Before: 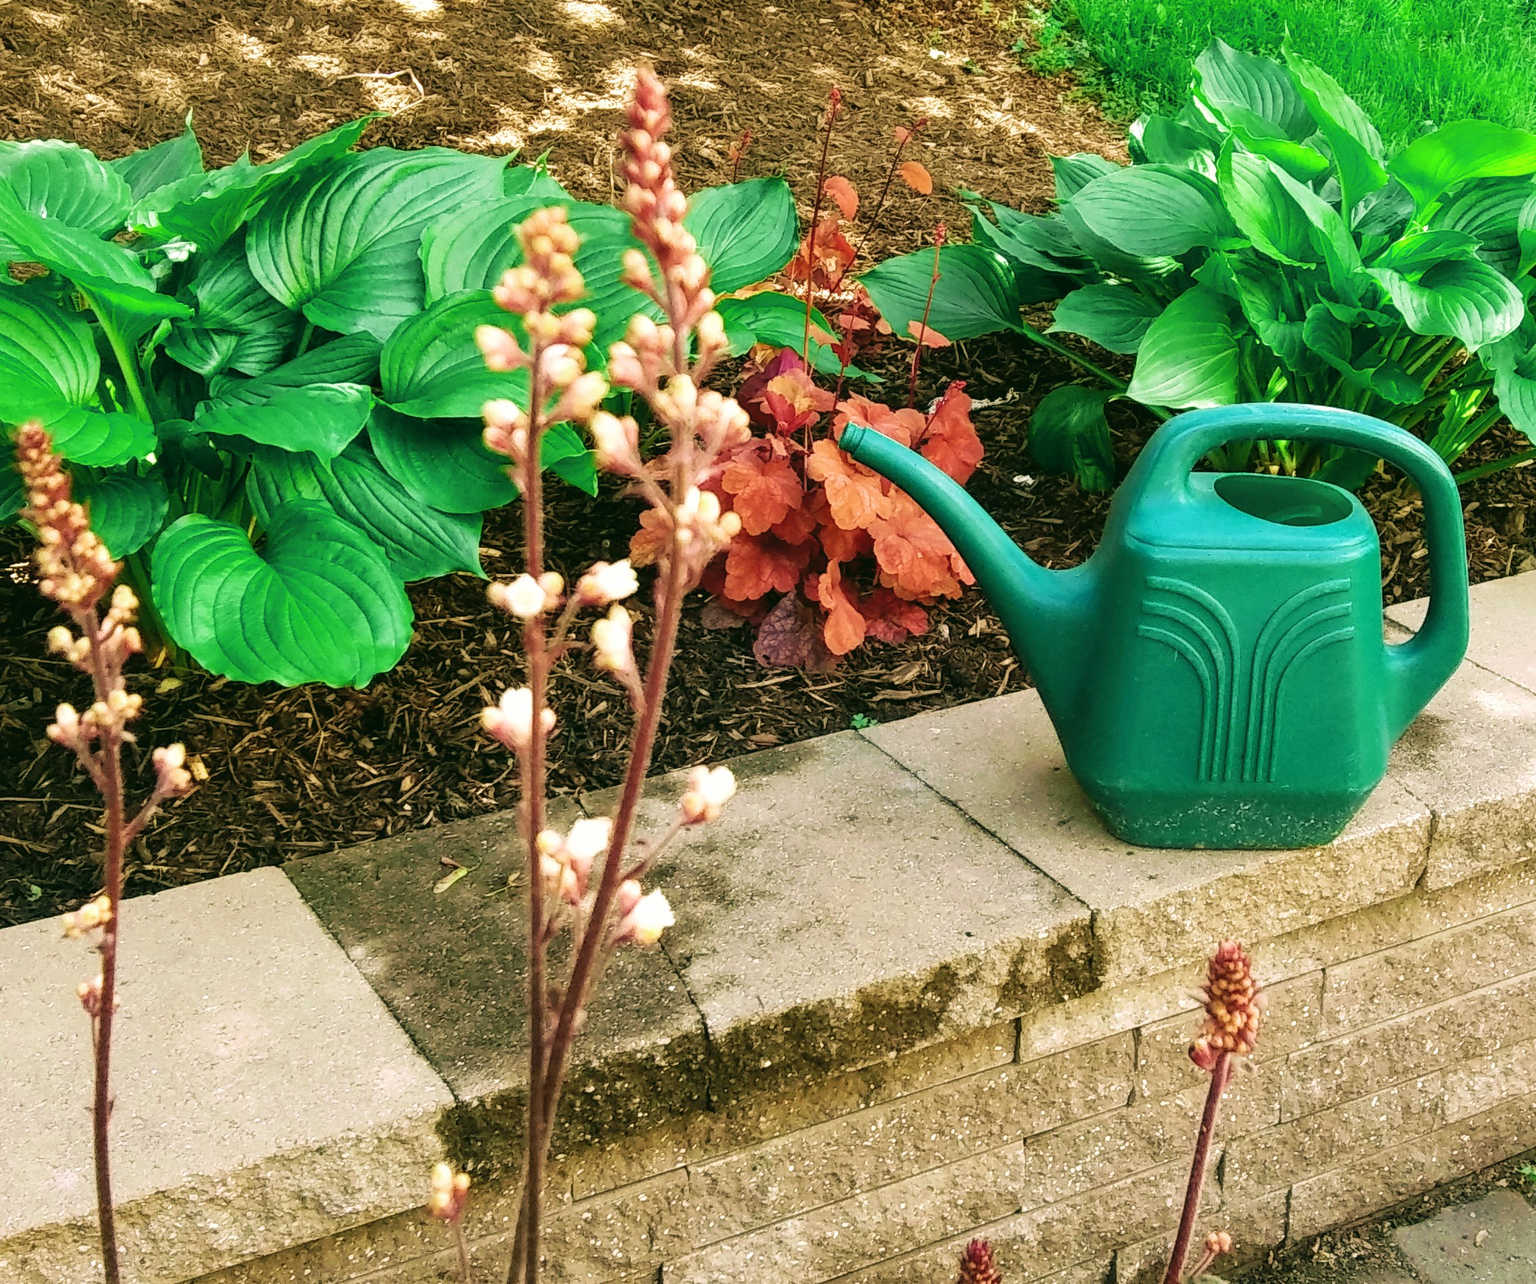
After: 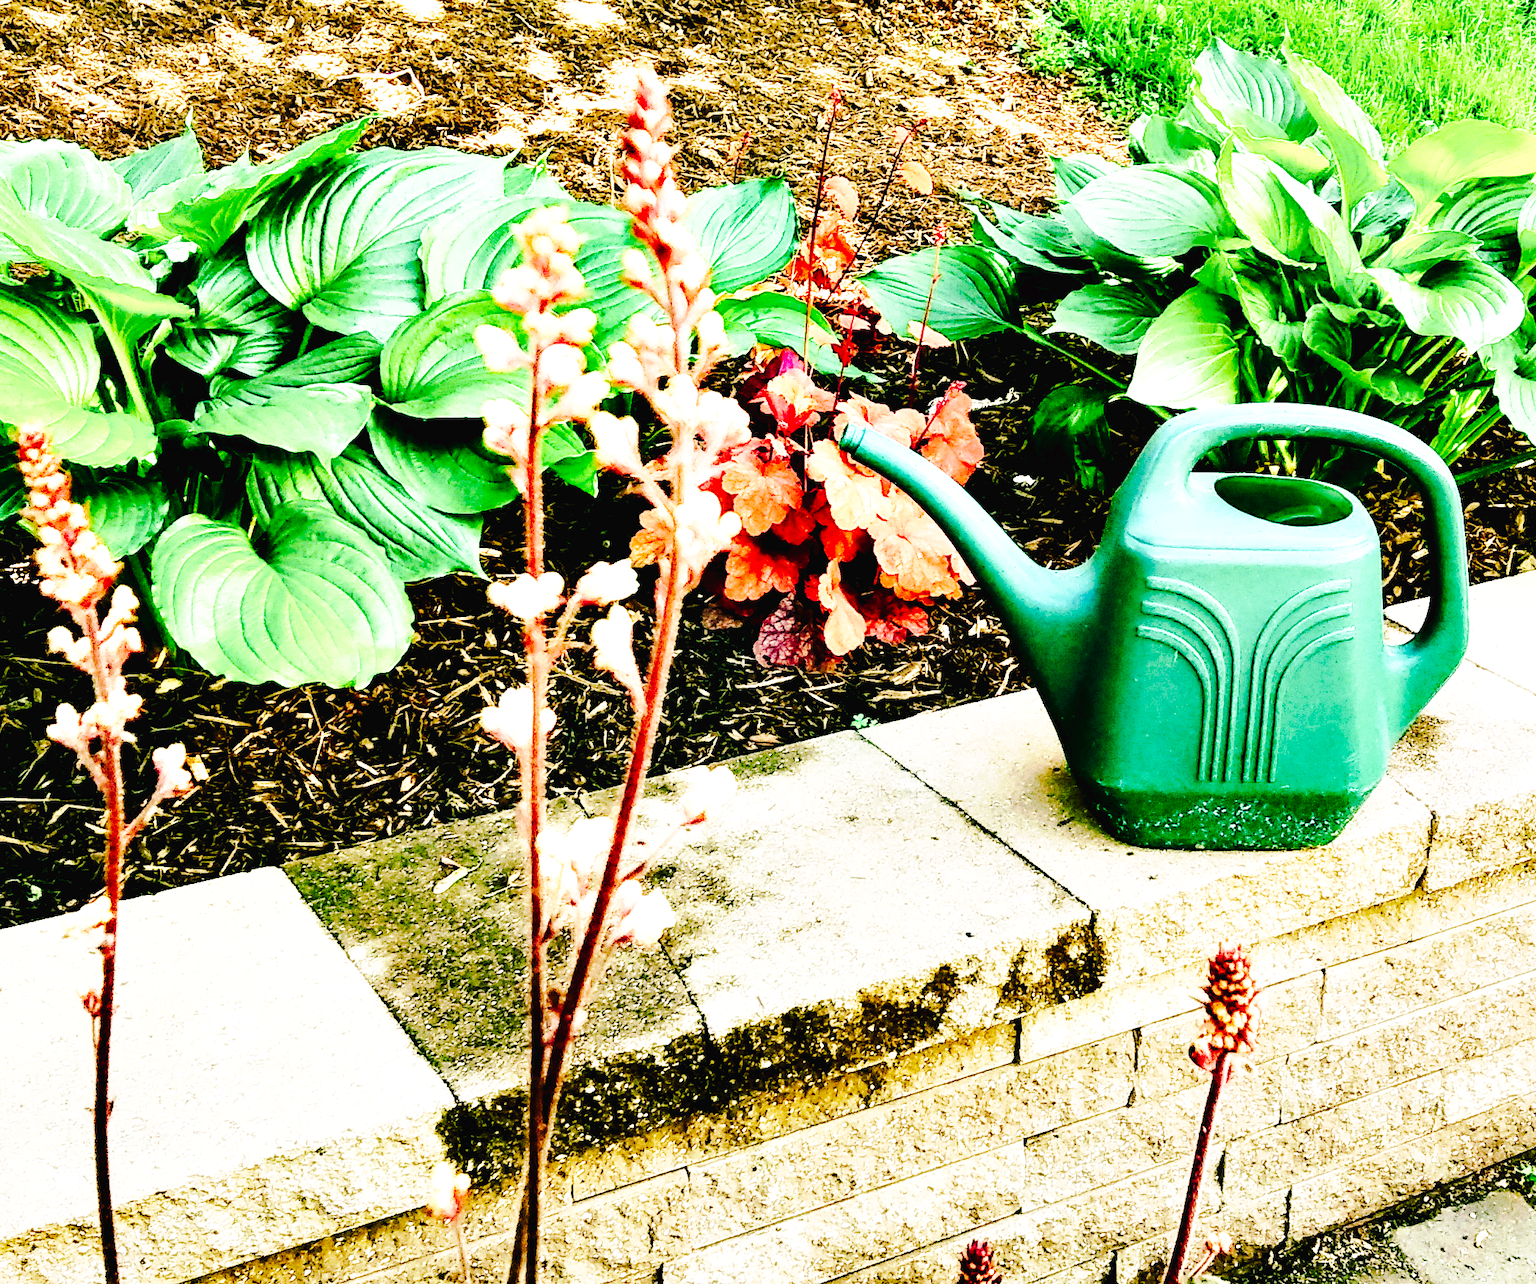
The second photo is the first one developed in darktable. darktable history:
tone curve: curves: ch0 [(0, 0) (0.003, 0.002) (0.011, 0.009) (0.025, 0.018) (0.044, 0.03) (0.069, 0.043) (0.1, 0.057) (0.136, 0.079) (0.177, 0.125) (0.224, 0.178) (0.277, 0.255) (0.335, 0.341) (0.399, 0.443) (0.468, 0.553) (0.543, 0.644) (0.623, 0.718) (0.709, 0.779) (0.801, 0.849) (0.898, 0.929) (1, 1)], preserve colors none
contrast equalizer: octaves 7, y [[0.627 ×6], [0.563 ×6], [0 ×6], [0 ×6], [0 ×6]]
white balance: red 0.978, blue 0.999
base curve: curves: ch0 [(0, 0.003) (0.001, 0.002) (0.006, 0.004) (0.02, 0.022) (0.048, 0.086) (0.094, 0.234) (0.162, 0.431) (0.258, 0.629) (0.385, 0.8) (0.548, 0.918) (0.751, 0.988) (1, 1)], preserve colors none
